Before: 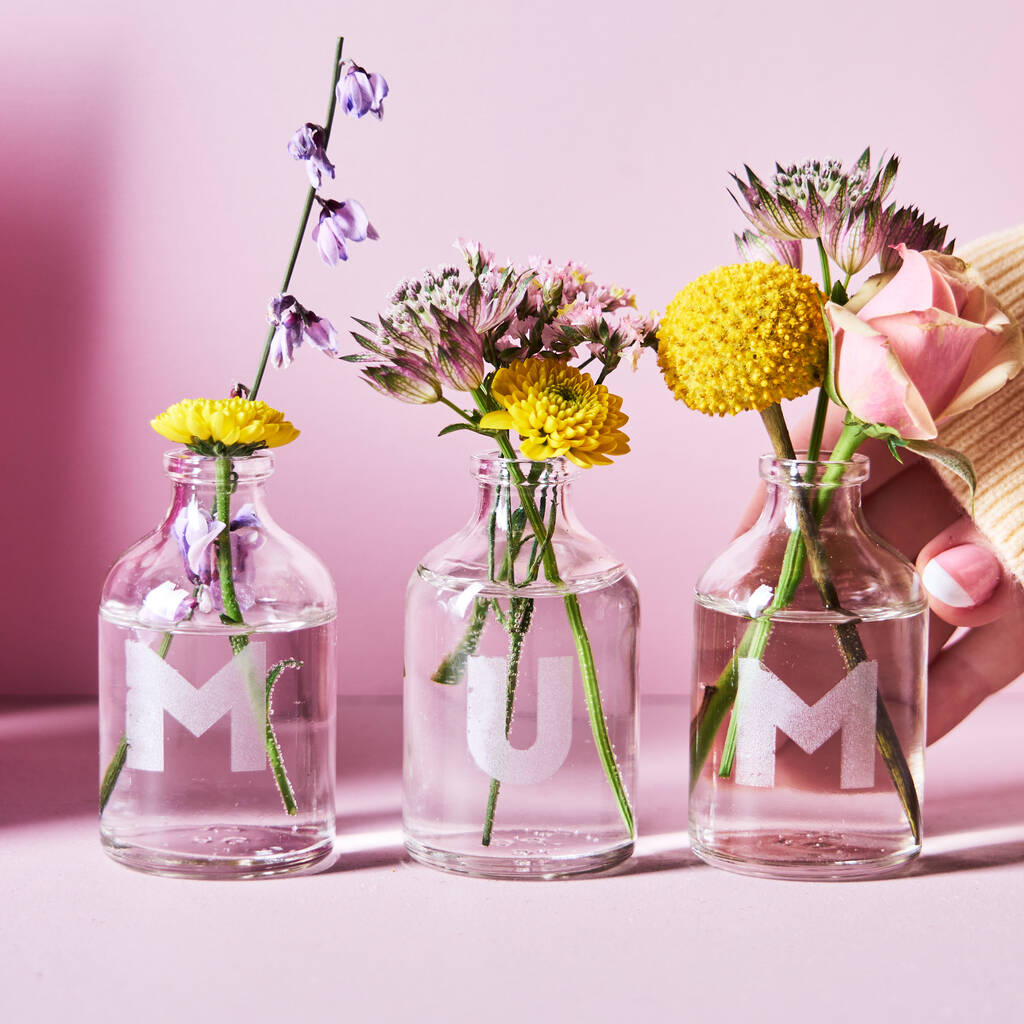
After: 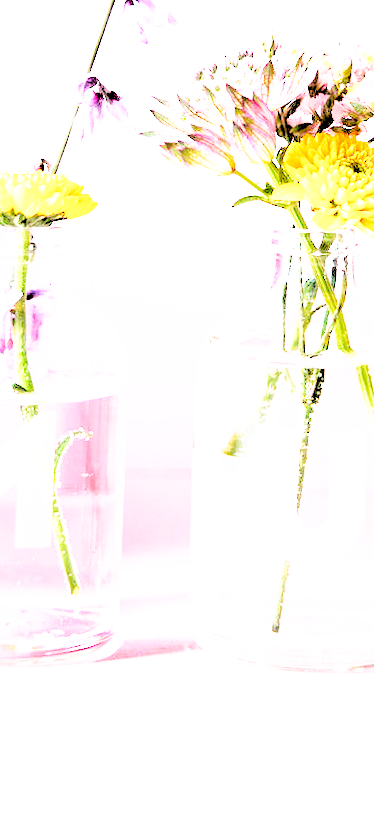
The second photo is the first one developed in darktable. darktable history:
rgb levels: levels [[0.027, 0.429, 0.996], [0, 0.5, 1], [0, 0.5, 1]]
rotate and perspective: rotation 0.128°, lens shift (vertical) -0.181, lens shift (horizontal) -0.044, shear 0.001, automatic cropping off
crop and rotate: left 21.77%, top 18.528%, right 44.676%, bottom 2.997%
exposure: exposure 1.223 EV, compensate highlight preservation false
base curve: curves: ch0 [(0, 0) (0.007, 0.004) (0.027, 0.03) (0.046, 0.07) (0.207, 0.54) (0.442, 0.872) (0.673, 0.972) (1, 1)], preserve colors none
